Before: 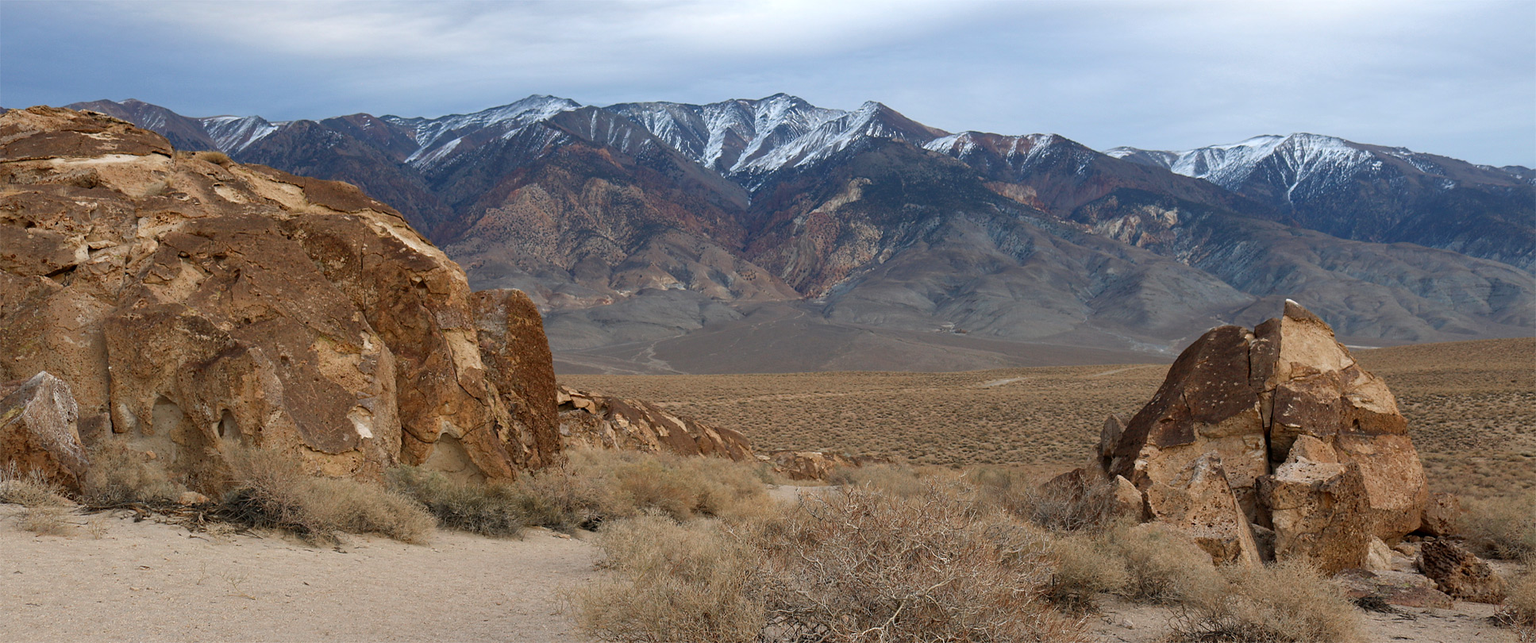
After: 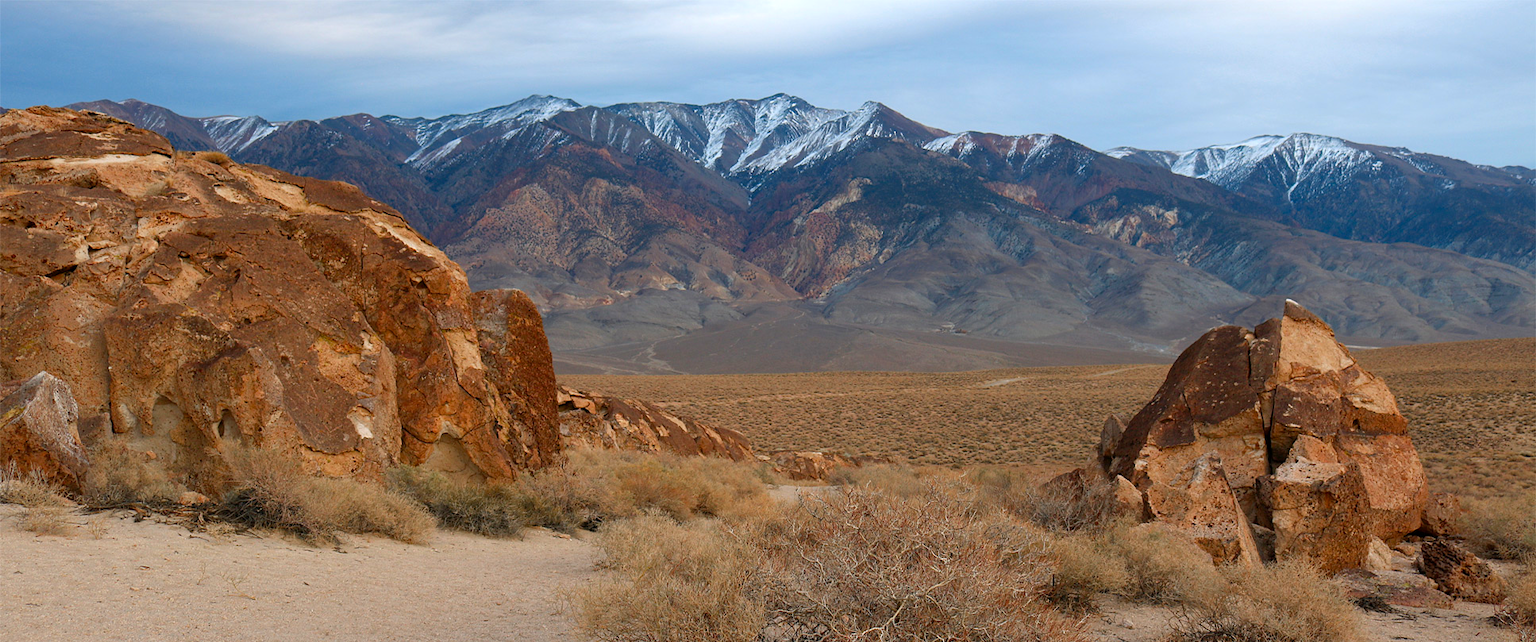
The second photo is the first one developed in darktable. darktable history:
color balance rgb: linear chroma grading › global chroma 14.6%, perceptual saturation grading › global saturation 10.602%
color zones: curves: ch1 [(0.235, 0.558) (0.75, 0.5)]; ch2 [(0.25, 0.462) (0.749, 0.457)]
